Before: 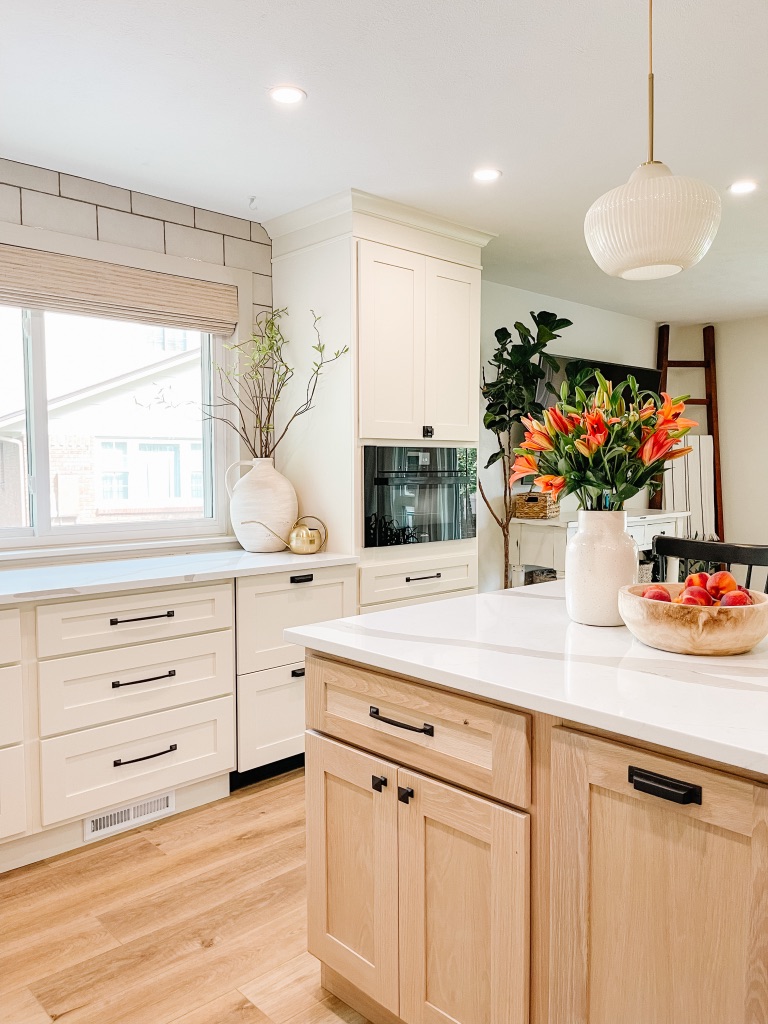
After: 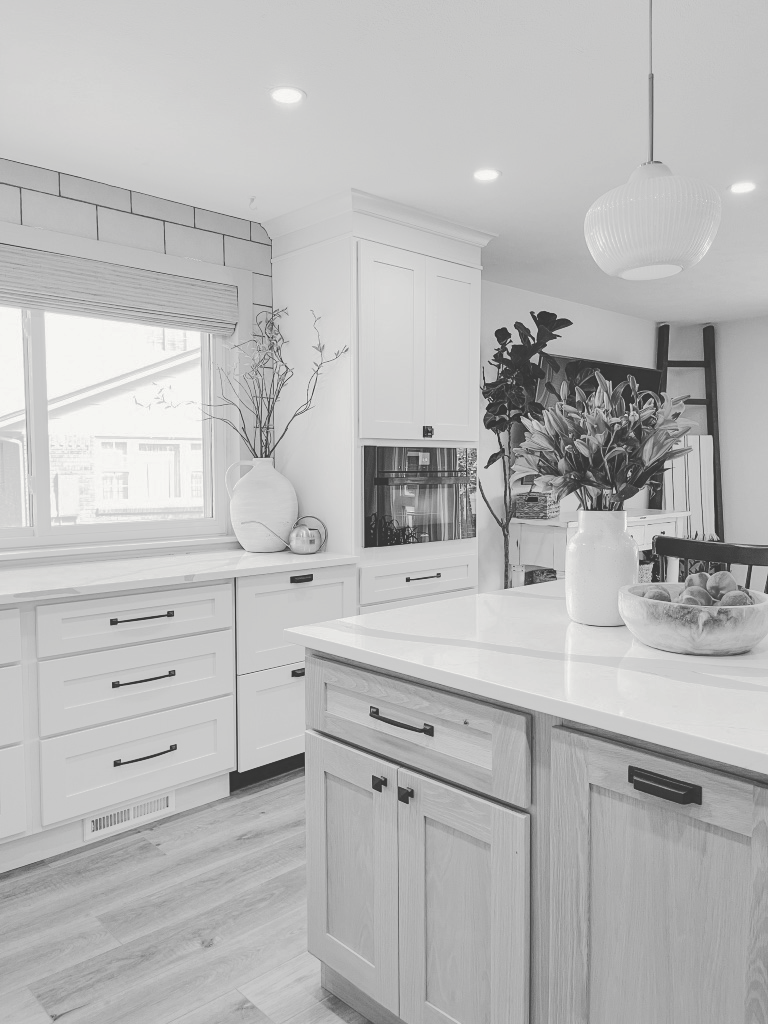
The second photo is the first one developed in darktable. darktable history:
tone curve: curves: ch0 [(0, 0) (0.003, 0.217) (0.011, 0.217) (0.025, 0.229) (0.044, 0.243) (0.069, 0.253) (0.1, 0.265) (0.136, 0.281) (0.177, 0.305) (0.224, 0.331) (0.277, 0.369) (0.335, 0.415) (0.399, 0.472) (0.468, 0.543) (0.543, 0.609) (0.623, 0.676) (0.709, 0.734) (0.801, 0.798) (0.898, 0.849) (1, 1)], preserve colors none
color look up table: target L [97.23, 88.12, 82.41, 81.33, 90.24, 76.61, 64.74, 70.35, 56.32, 53.59, 57.48, 40.73, 33.6, 26.21, 11.26, 3.321, 203.09, 81.69, 60.56, 63.22, 60.17, 66.24, 46.84, 52.01, 43.19, 29.29, 31.46, 24.42, 7.247, 90.94, 86.7, 80.24, 75.15, 71.47, 69.24, 81.33, 85.98, 50.03, 46.43, 44.82, 62.08, 49.64, 26.65, 97.23, 91.64, 75.15, 69.24, 55.93, 28.42], target a [-0.098, -0.002, -0.002, 0, -0.1, -0.001, -0.002, 0, -0.001, 0 ×5, -0.002, -0.001, 0, -0.001, 0, -0.001, -0.001, -0.001, 0, -0.001, 0, 0, -0.001, -0.001, -0.131, -0.002, -0.002, -0.002, -0.001, -0.002, -0.002, 0, -0.002, 0 ×4, -0.001, 0, -0.098, -0.002, -0.001, -0.002, 0, 0], target b [1.216, 0.02, 0.02, -0.001, 1.236, 0.019, 0.019, 0, 0.002, 0.001, 0.001, -0.002, 0.002, 0.002, 0.014, 0.009, -0.002, 0, 0.001, 0.018, 0.018, 0.018, 0.002 ×4, 0.014, 0.013, 1.613, 0.019, 0.02, 0.02, 0.019, 0.019, 0.019, -0.001, 0.02, 0.002, 0.002, 0.002, 0.001, 0.017, 0.002, 1.216, 0.019, 0.019, 0.019, 0.001, 0.002], num patches 49
